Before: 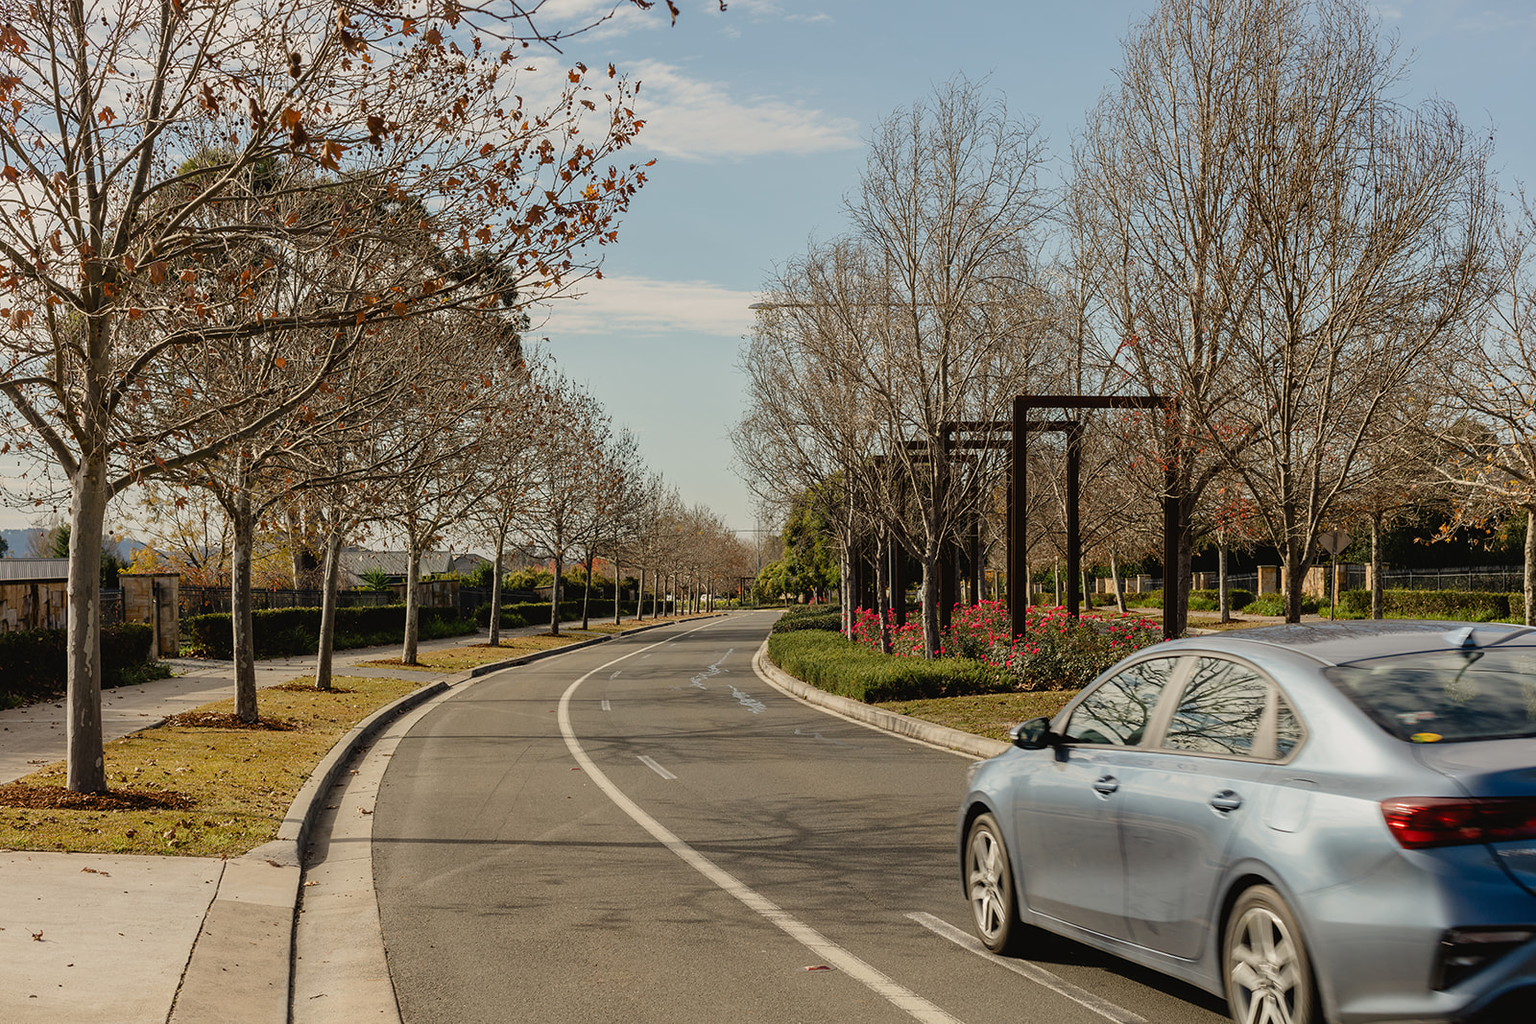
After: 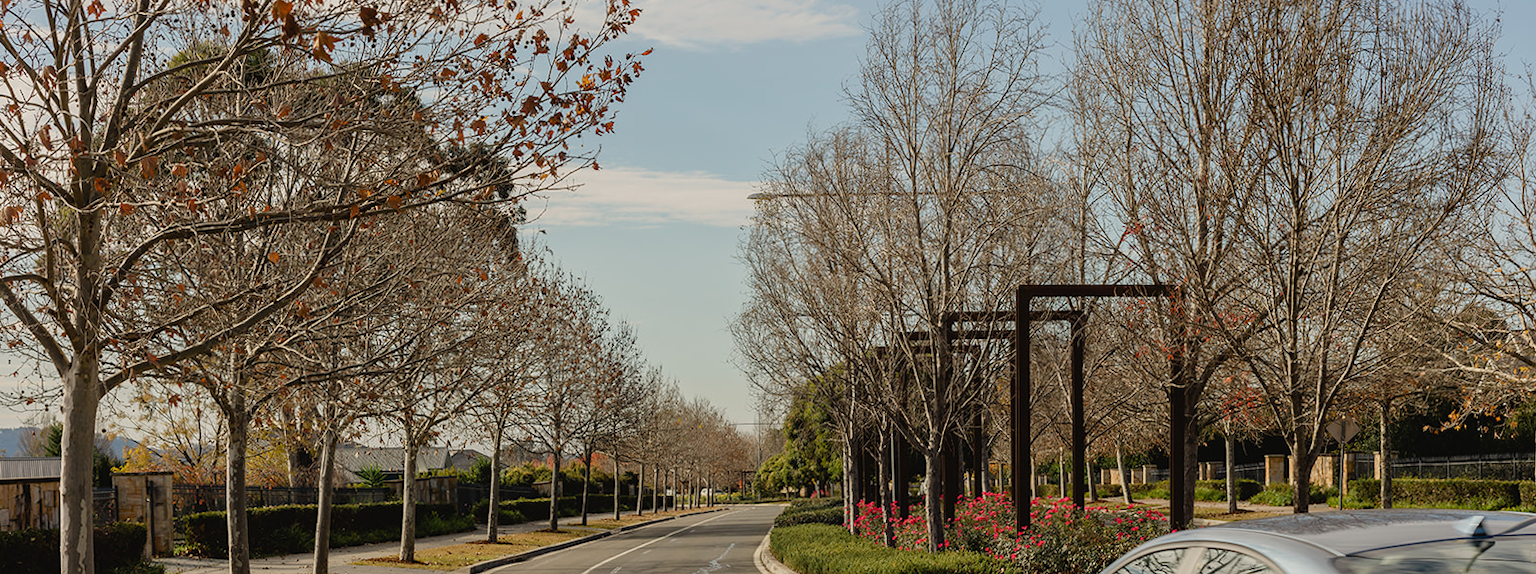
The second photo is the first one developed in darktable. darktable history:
crop and rotate: top 10.605%, bottom 33.274%
rotate and perspective: rotation -0.45°, automatic cropping original format, crop left 0.008, crop right 0.992, crop top 0.012, crop bottom 0.988
